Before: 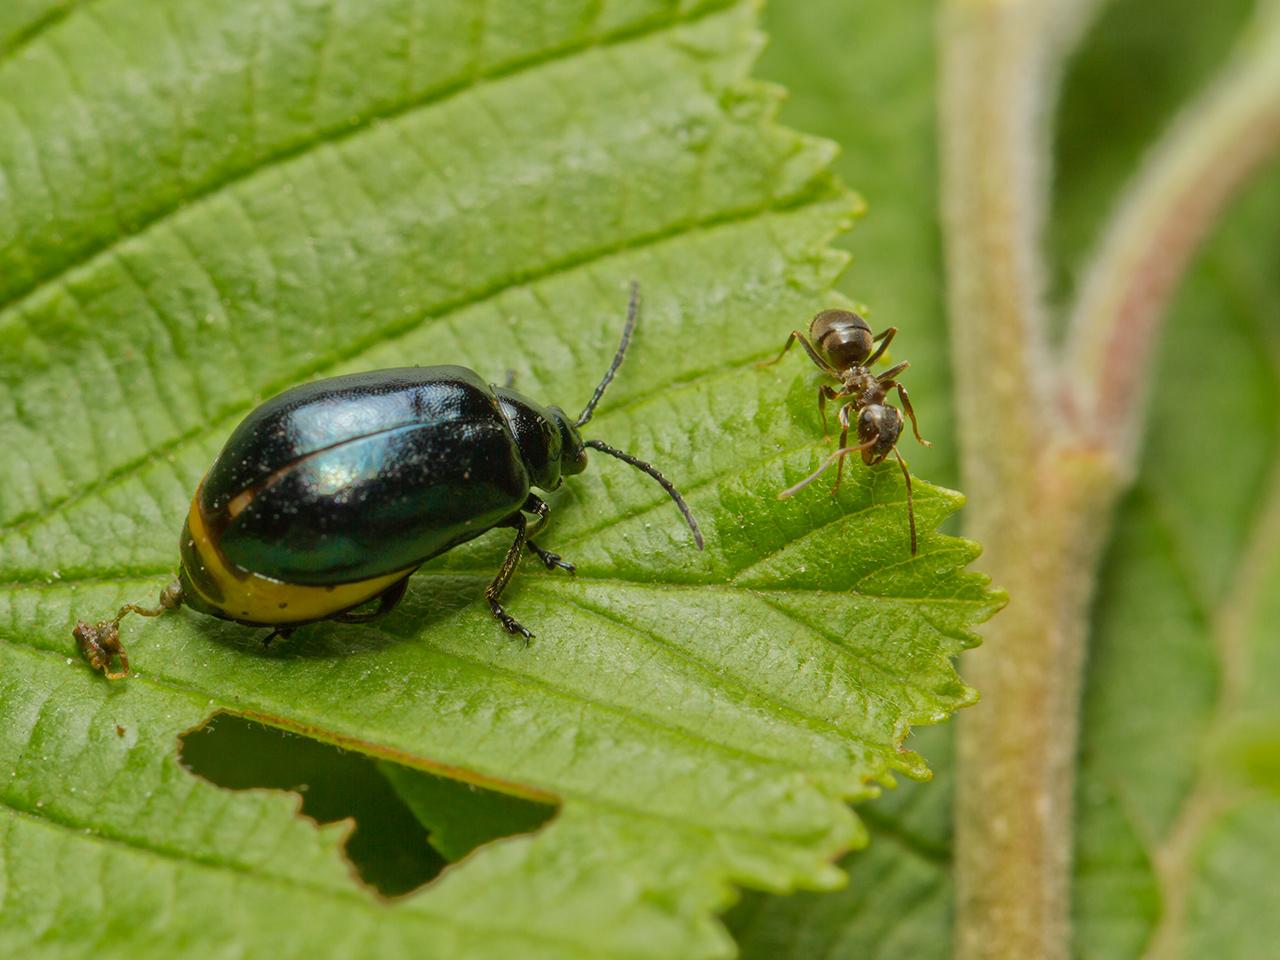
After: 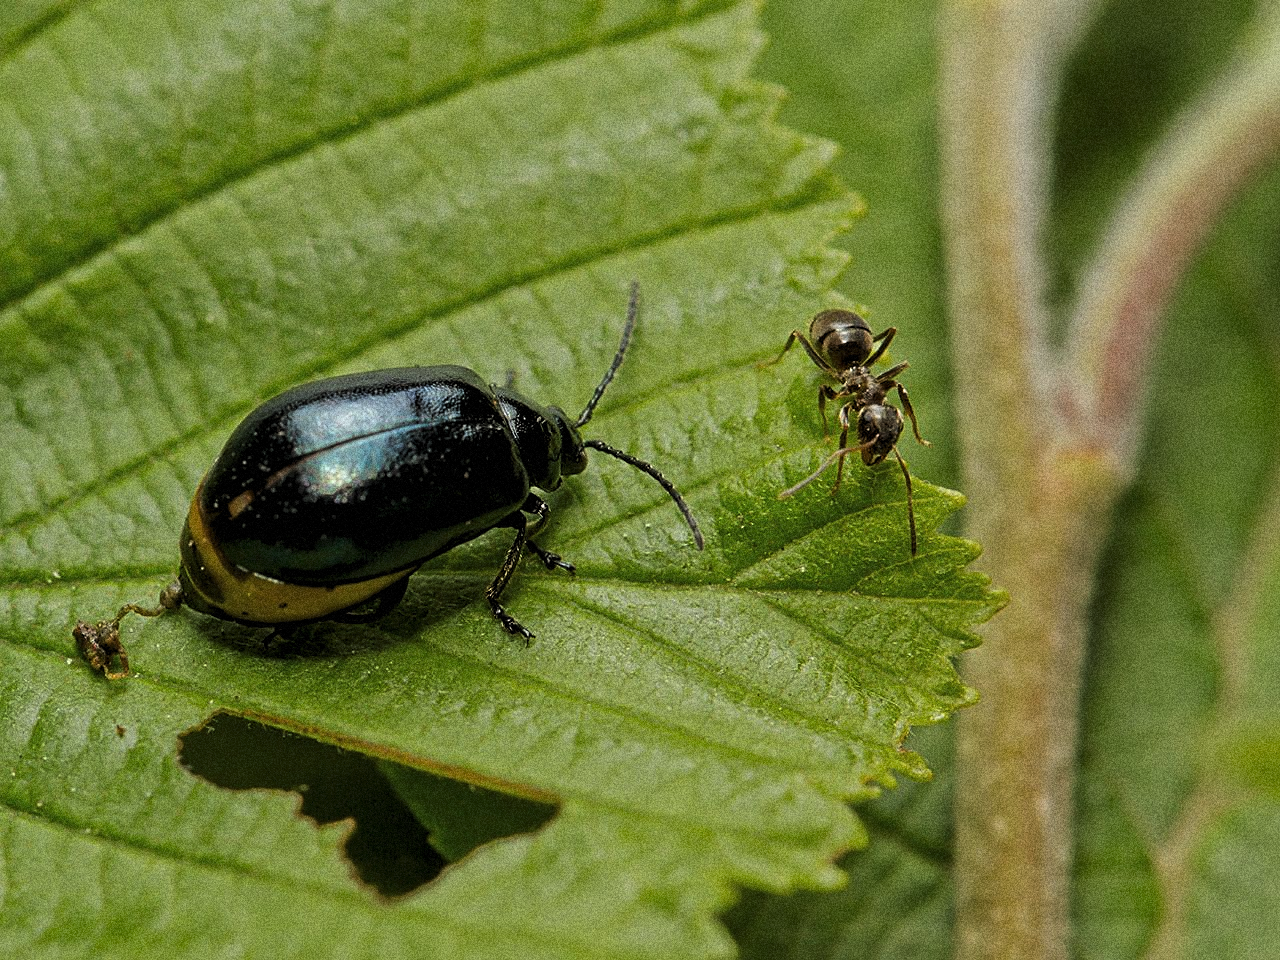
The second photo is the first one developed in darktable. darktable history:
levels: levels [0.116, 0.574, 1]
grain: coarseness 14.49 ISO, strength 48.04%, mid-tones bias 35%
sharpen: on, module defaults
